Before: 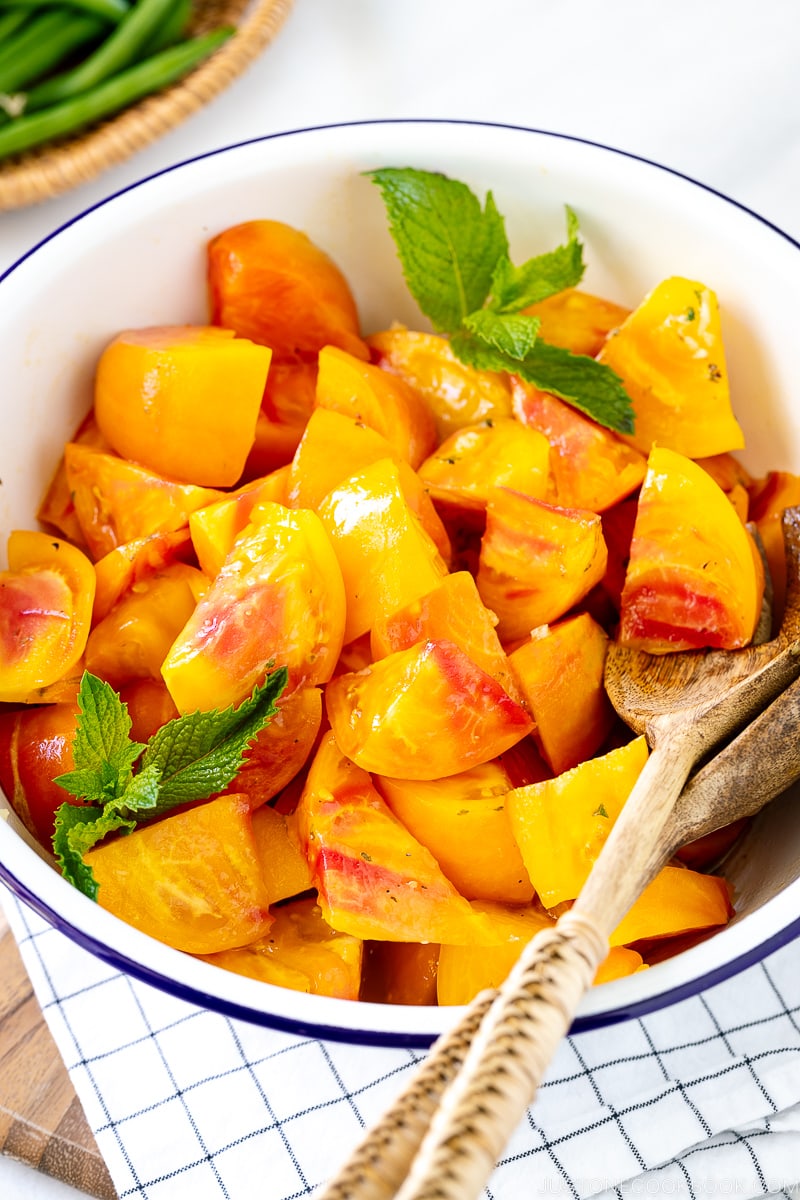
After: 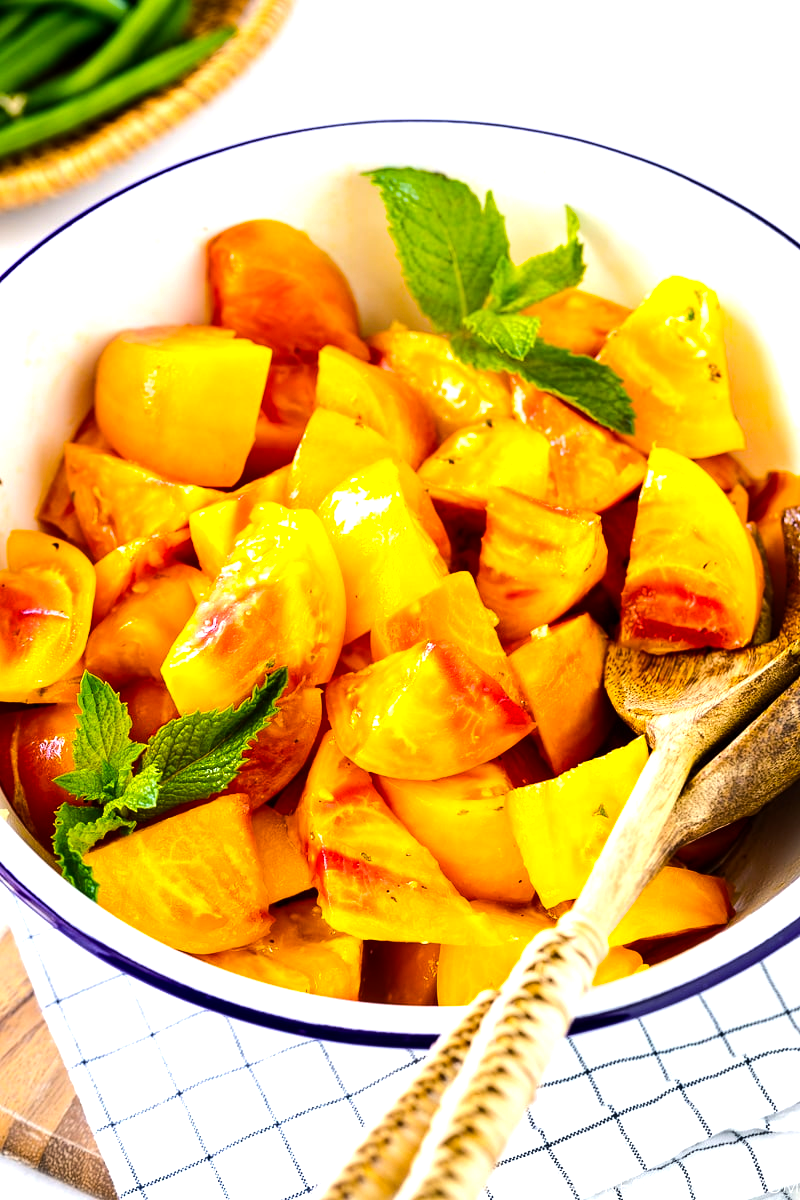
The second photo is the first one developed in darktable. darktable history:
color balance rgb: shadows lift › chroma 3.152%, shadows lift › hue 280.88°, perceptual saturation grading › global saturation 25.42%, perceptual brilliance grading › highlights 17.567%, perceptual brilliance grading › mid-tones 30.798%, perceptual brilliance grading › shadows -30.655%, global vibrance 20%
